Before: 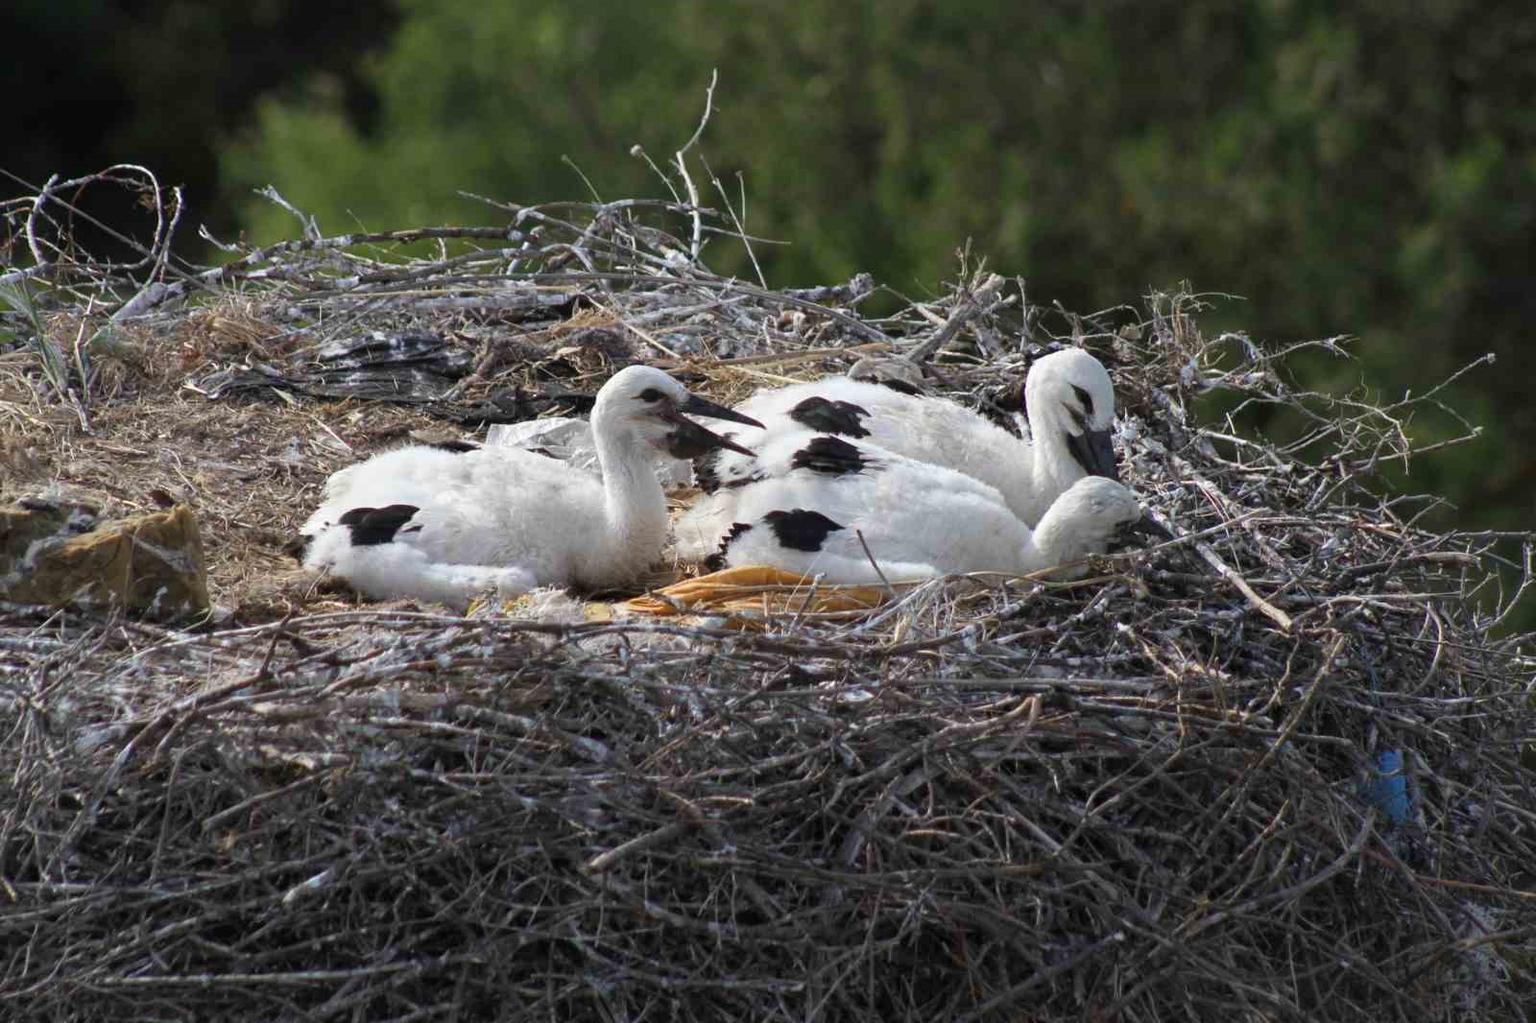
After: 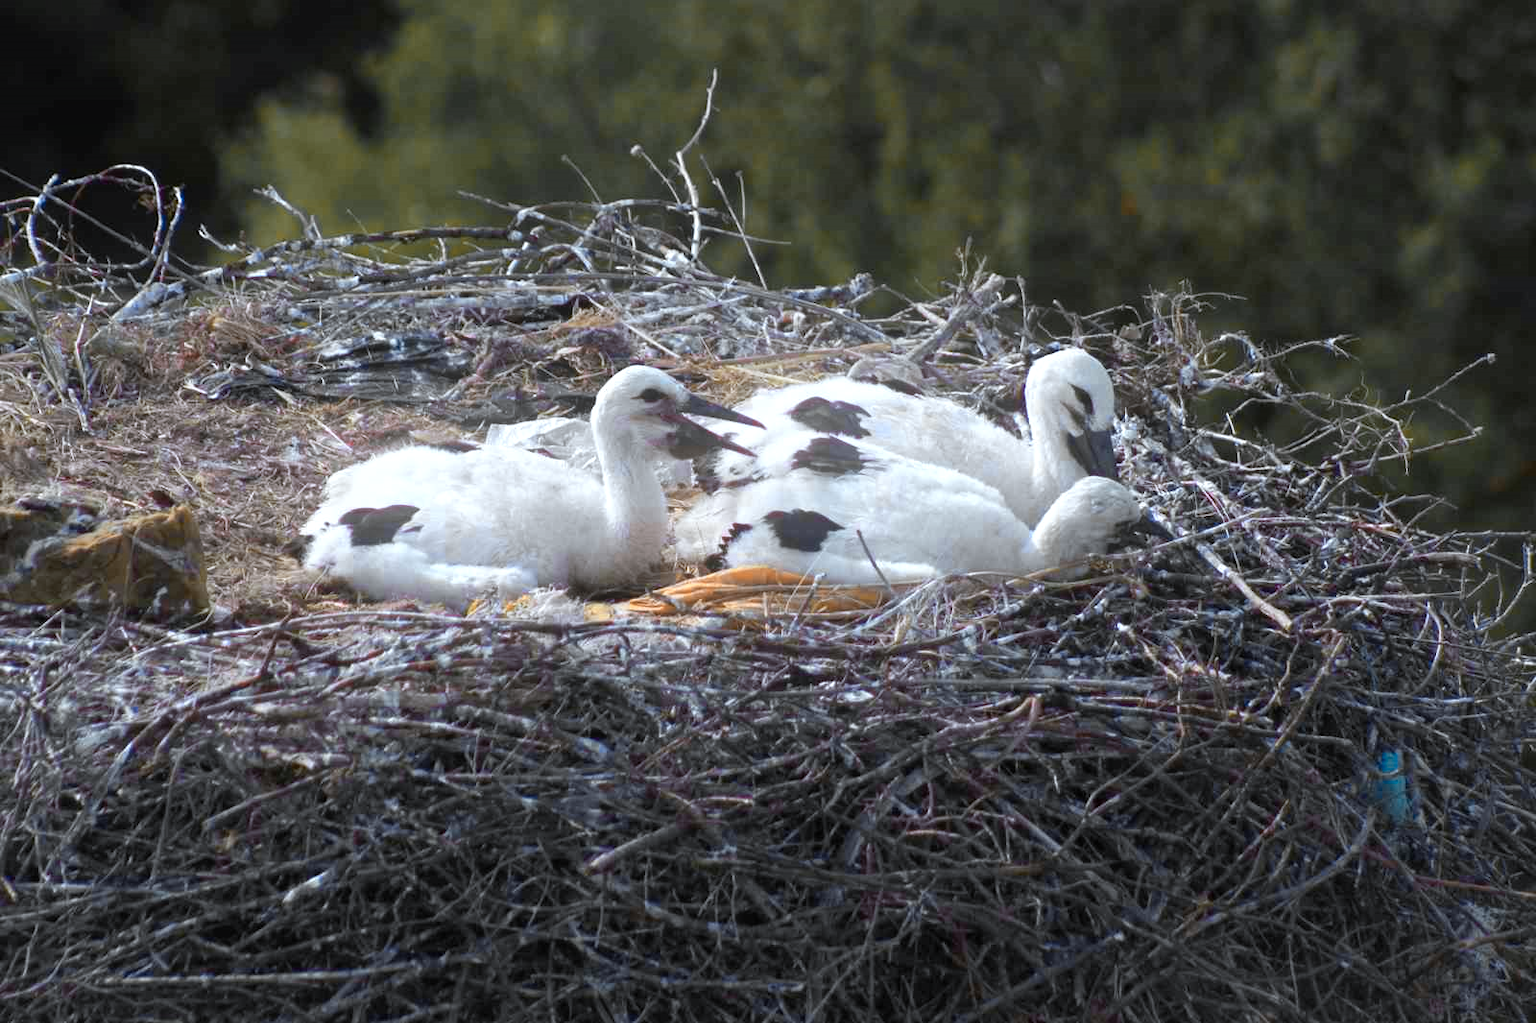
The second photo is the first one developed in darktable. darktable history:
bloom: size 16%, threshold 98%, strength 20%
white balance: red 0.954, blue 1.079
color zones: curves: ch0 [(0.009, 0.528) (0.136, 0.6) (0.255, 0.586) (0.39, 0.528) (0.522, 0.584) (0.686, 0.736) (0.849, 0.561)]; ch1 [(0.045, 0.781) (0.14, 0.416) (0.257, 0.695) (0.442, 0.032) (0.738, 0.338) (0.818, 0.632) (0.891, 0.741) (1, 0.704)]; ch2 [(0, 0.667) (0.141, 0.52) (0.26, 0.37) (0.474, 0.432) (0.743, 0.286)]
